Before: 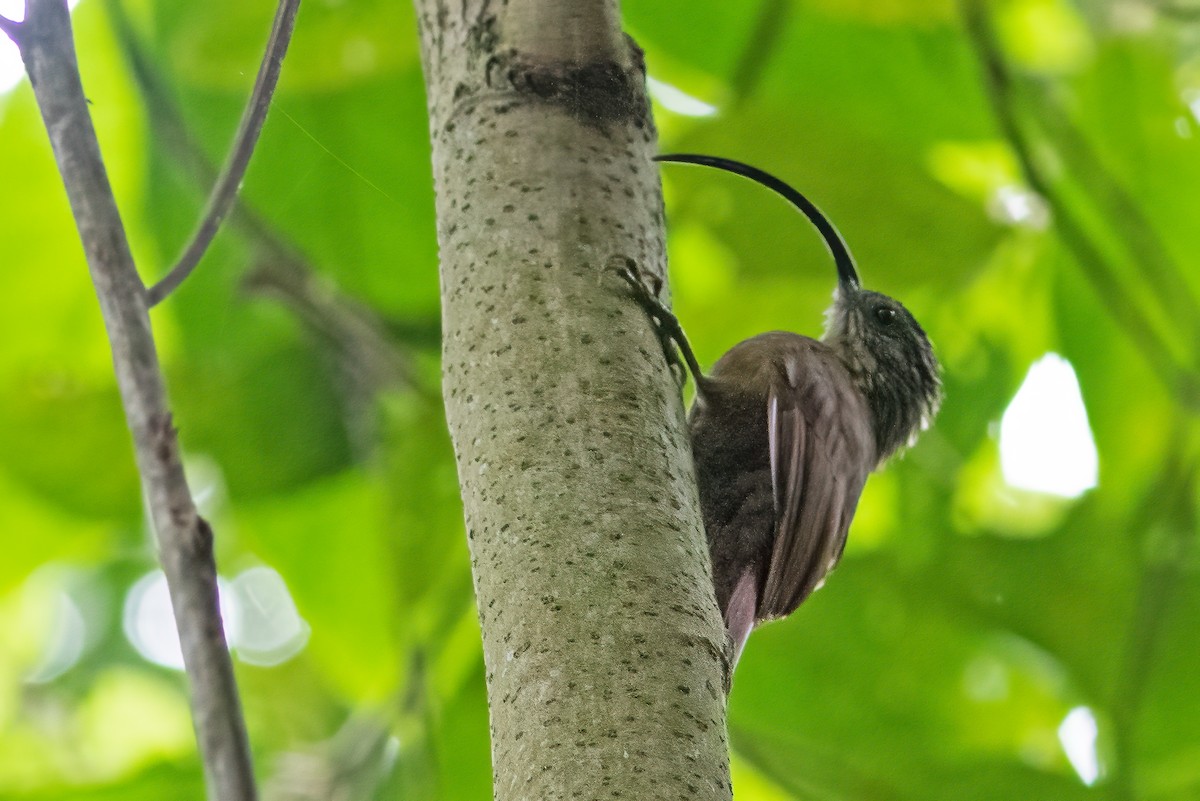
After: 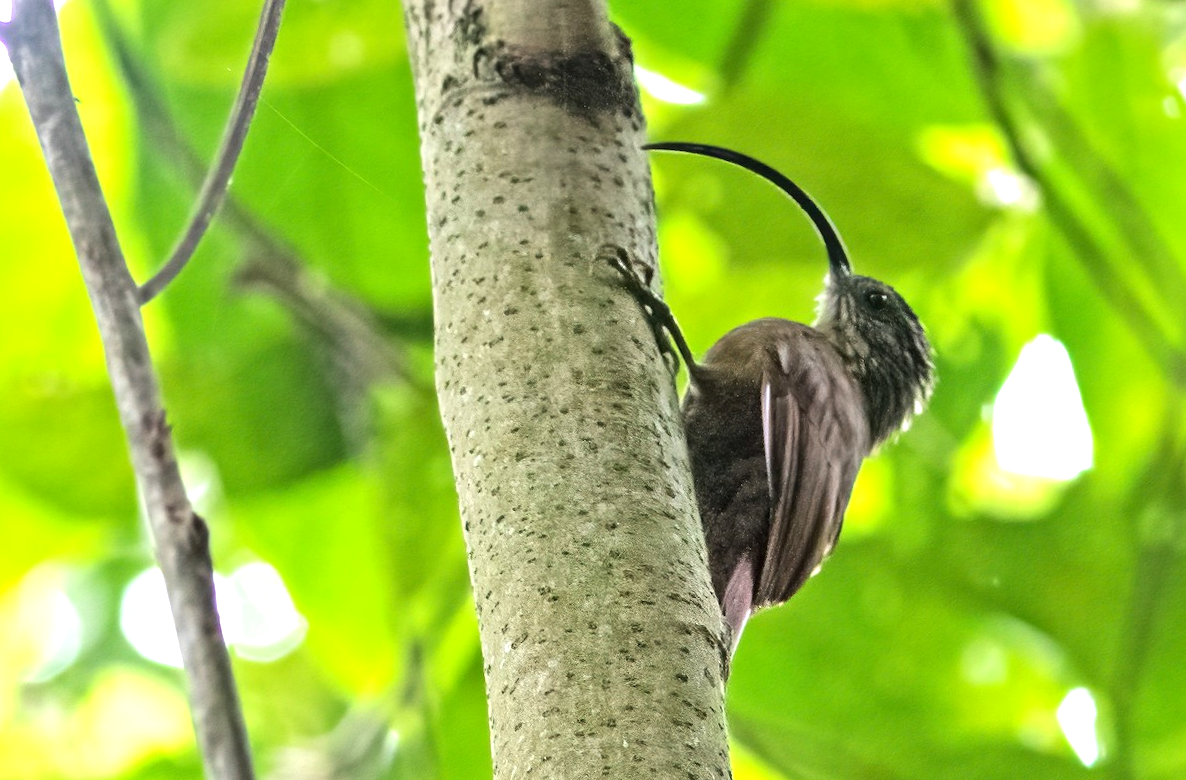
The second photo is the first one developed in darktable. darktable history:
exposure: black level correction 0.001, exposure 0.5 EV, compensate exposure bias true, compensate highlight preservation false
tone equalizer: -8 EV -0.417 EV, -7 EV -0.389 EV, -6 EV -0.333 EV, -5 EV -0.222 EV, -3 EV 0.222 EV, -2 EV 0.333 EV, -1 EV 0.389 EV, +0 EV 0.417 EV, edges refinement/feathering 500, mask exposure compensation -1.57 EV, preserve details no
rotate and perspective: rotation -1°, crop left 0.011, crop right 0.989, crop top 0.025, crop bottom 0.975
